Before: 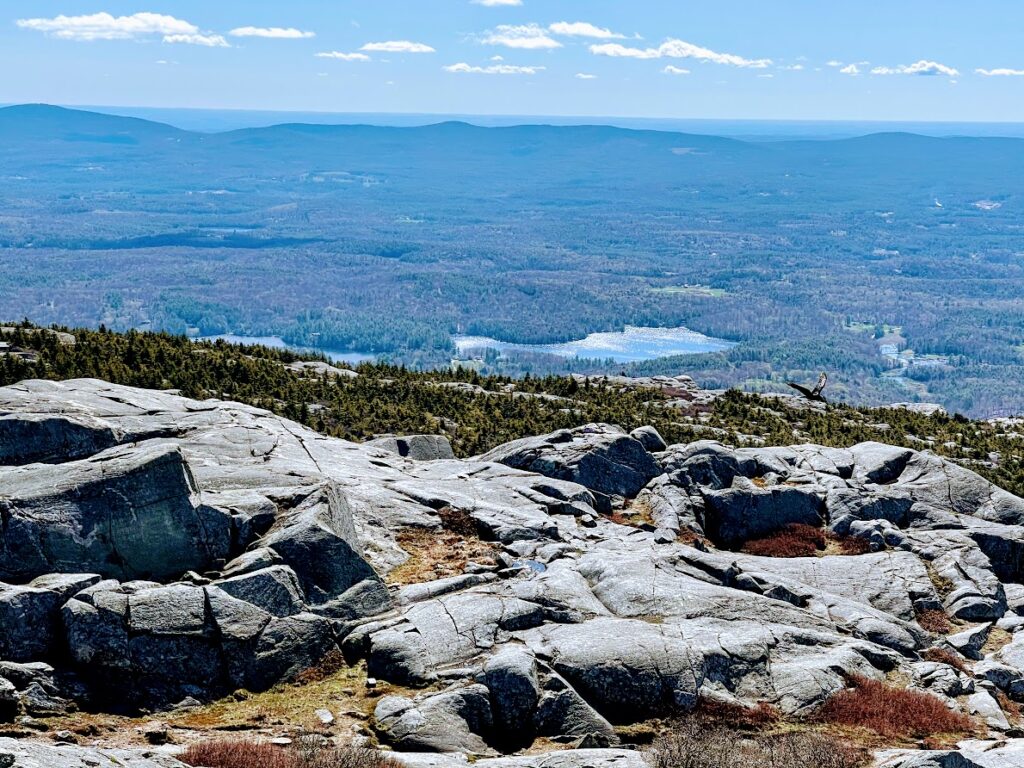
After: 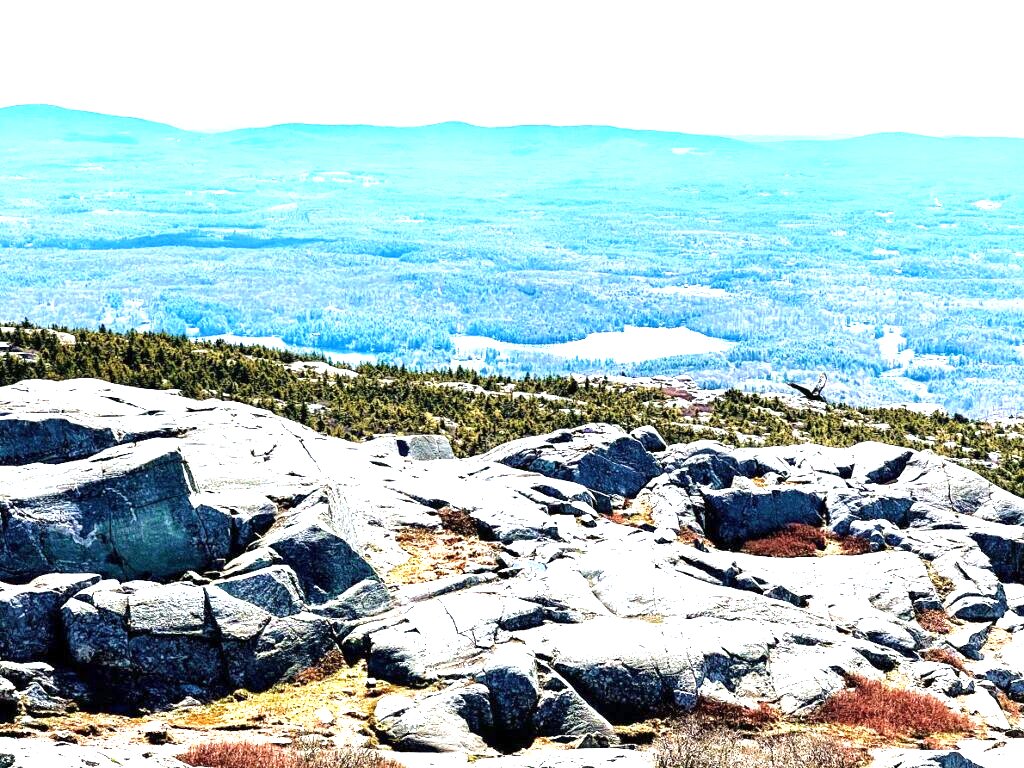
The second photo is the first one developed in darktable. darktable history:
exposure: black level correction 0, exposure 1.741 EV, compensate exposure bias true, compensate highlight preservation false
local contrast: mode bilateral grid, contrast 20, coarseness 50, detail 120%, midtone range 0.2
velvia: on, module defaults
